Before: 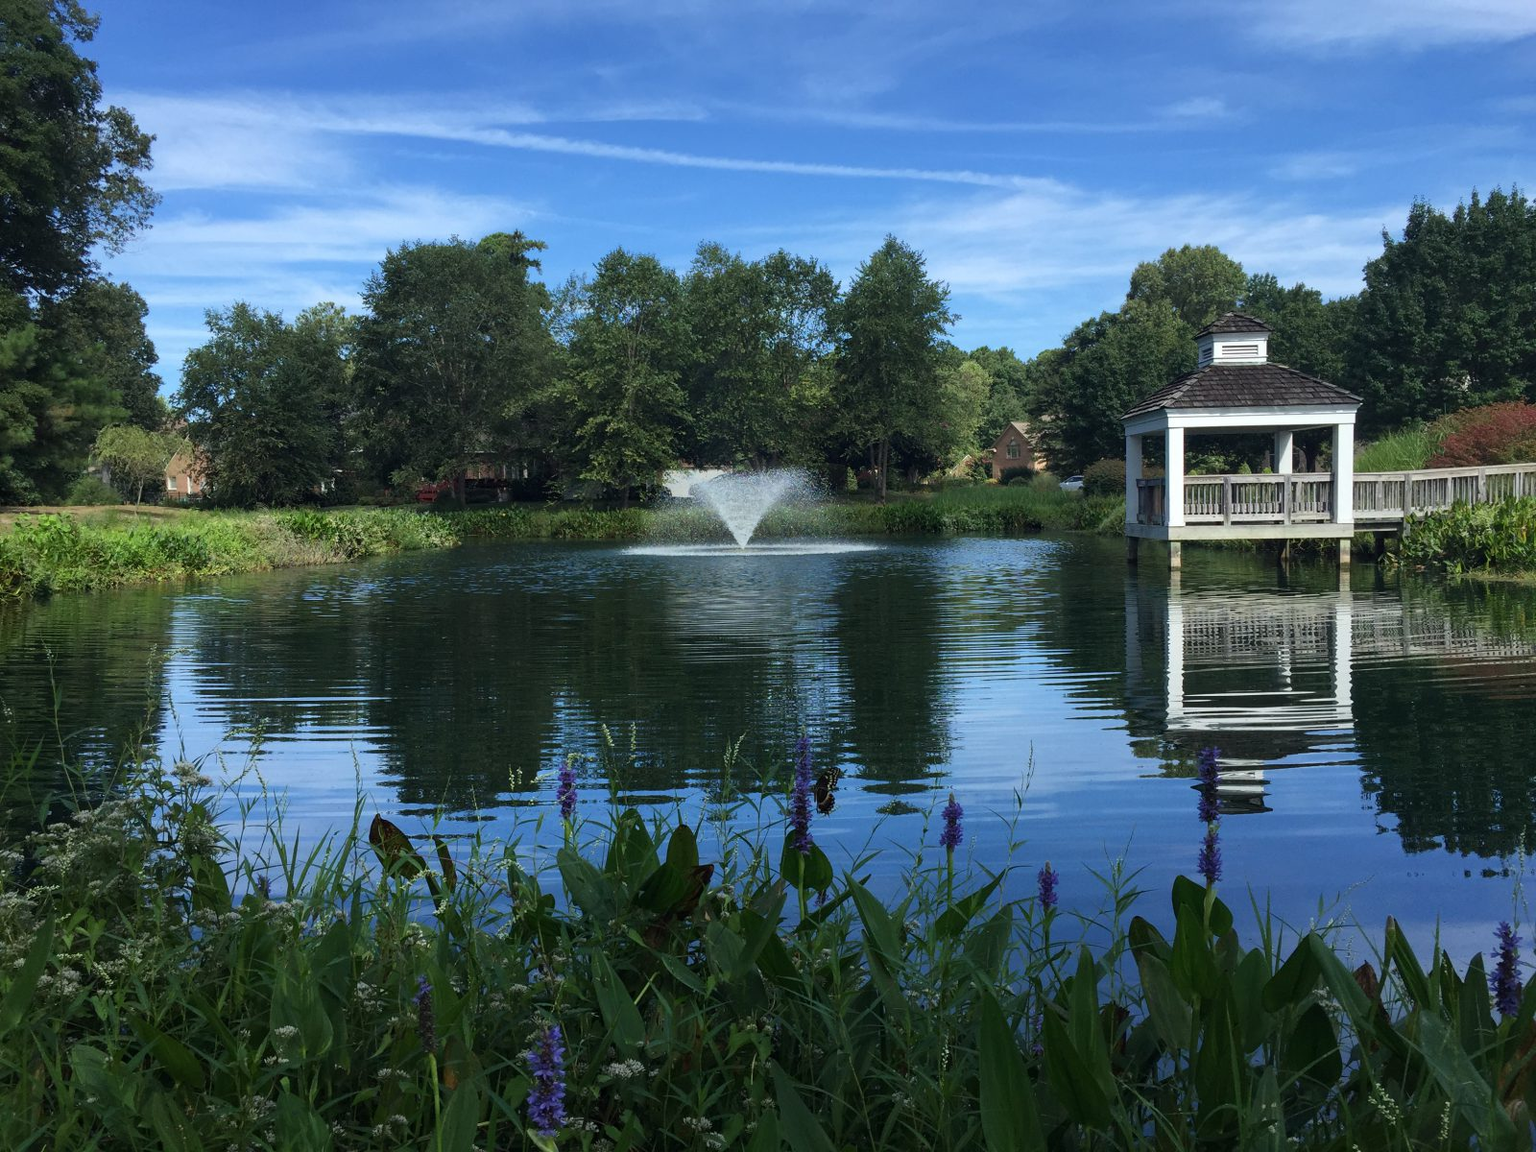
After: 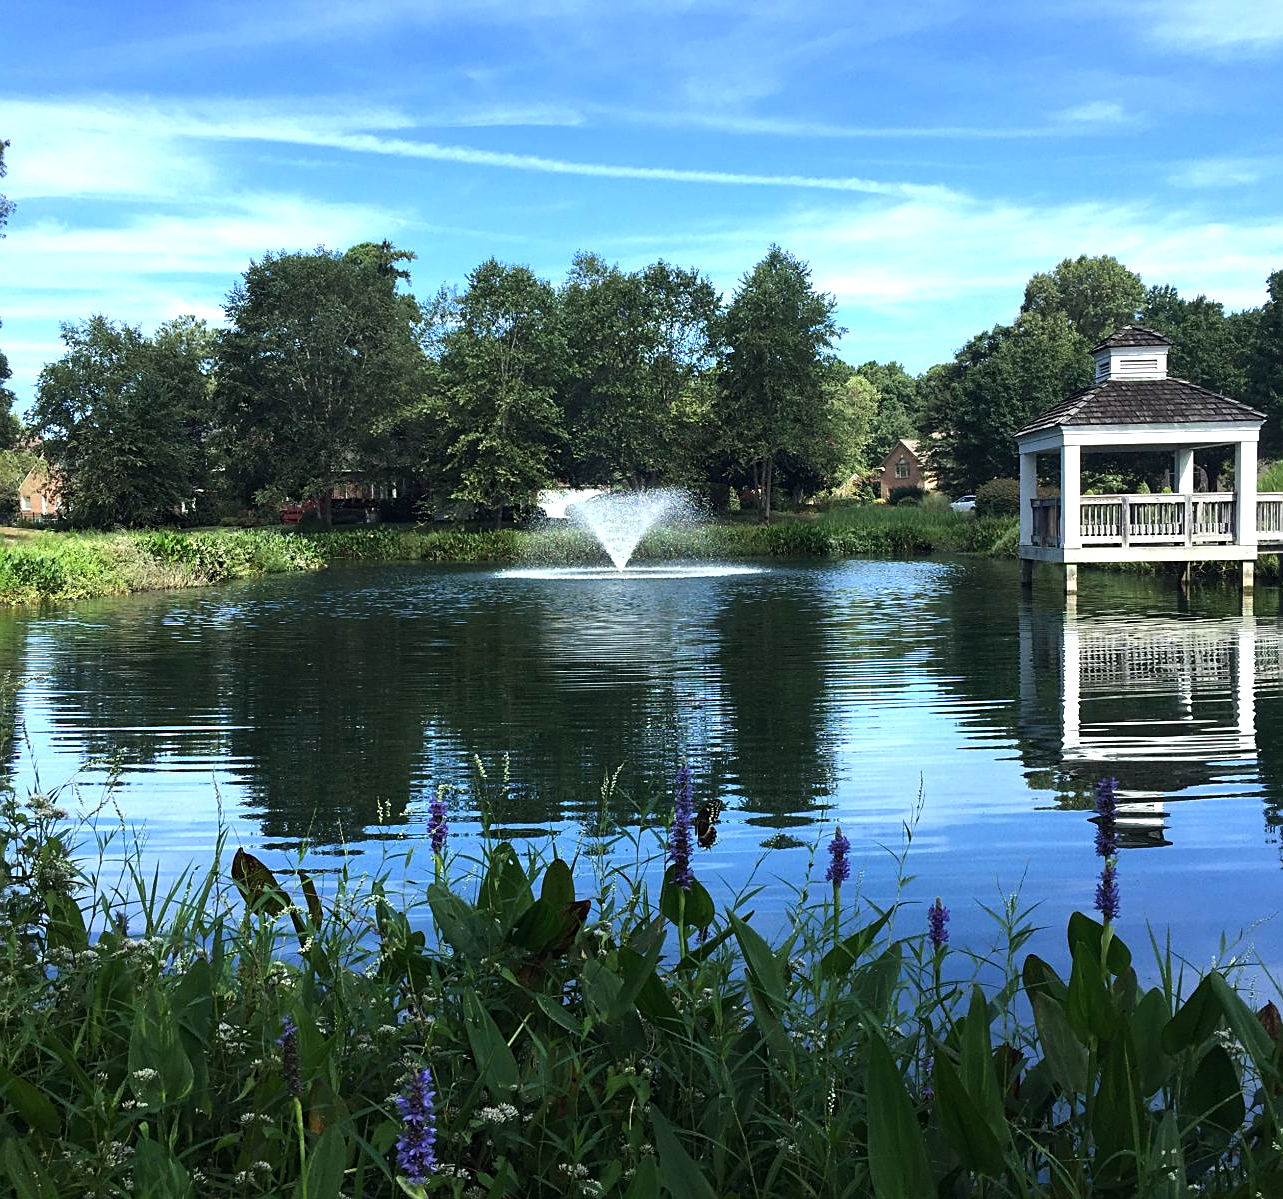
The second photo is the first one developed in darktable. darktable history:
crop and rotate: left 9.597%, right 10.195%
sharpen: on, module defaults
exposure: exposure 0.556 EV, compensate highlight preservation false
tone equalizer: -8 EV -0.417 EV, -7 EV -0.389 EV, -6 EV -0.333 EV, -5 EV -0.222 EV, -3 EV 0.222 EV, -2 EV 0.333 EV, -1 EV 0.389 EV, +0 EV 0.417 EV, edges refinement/feathering 500, mask exposure compensation -1.57 EV, preserve details no
